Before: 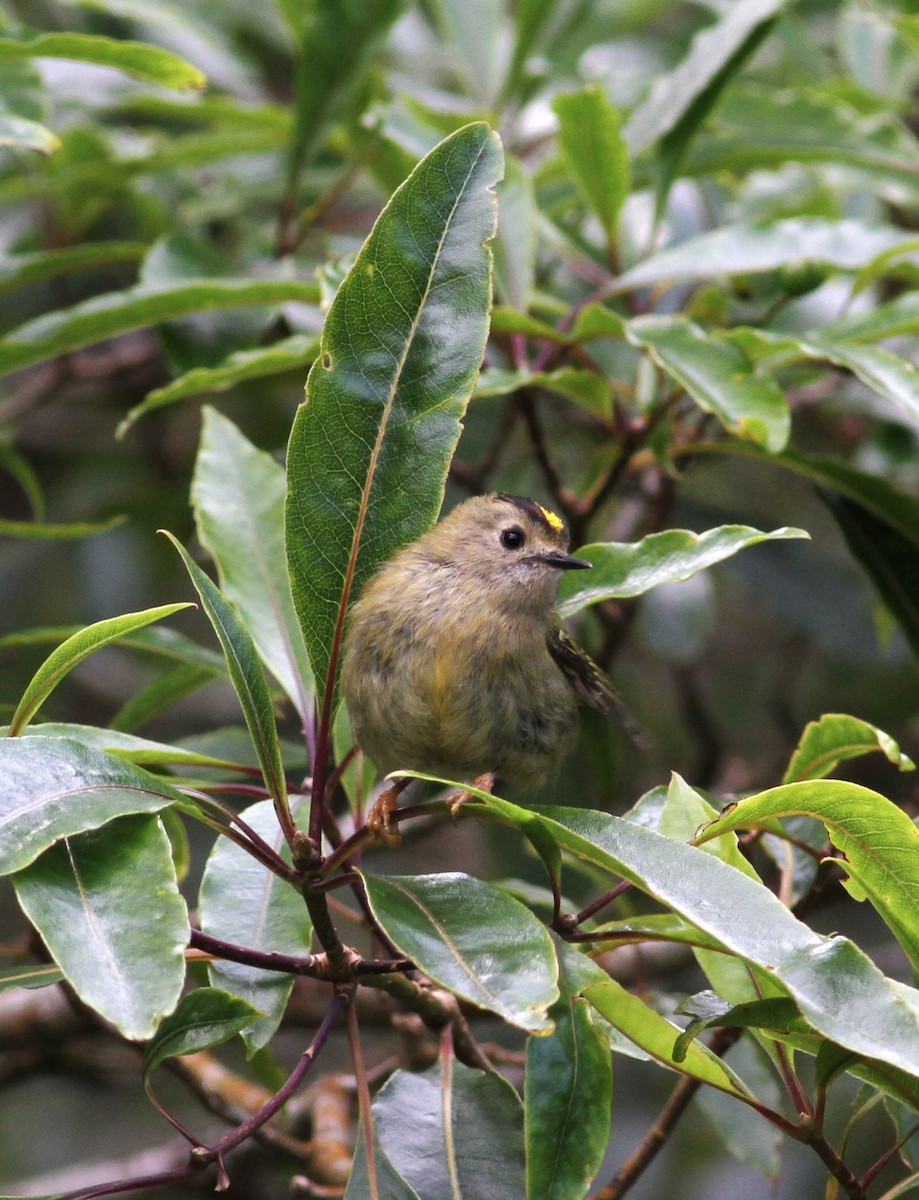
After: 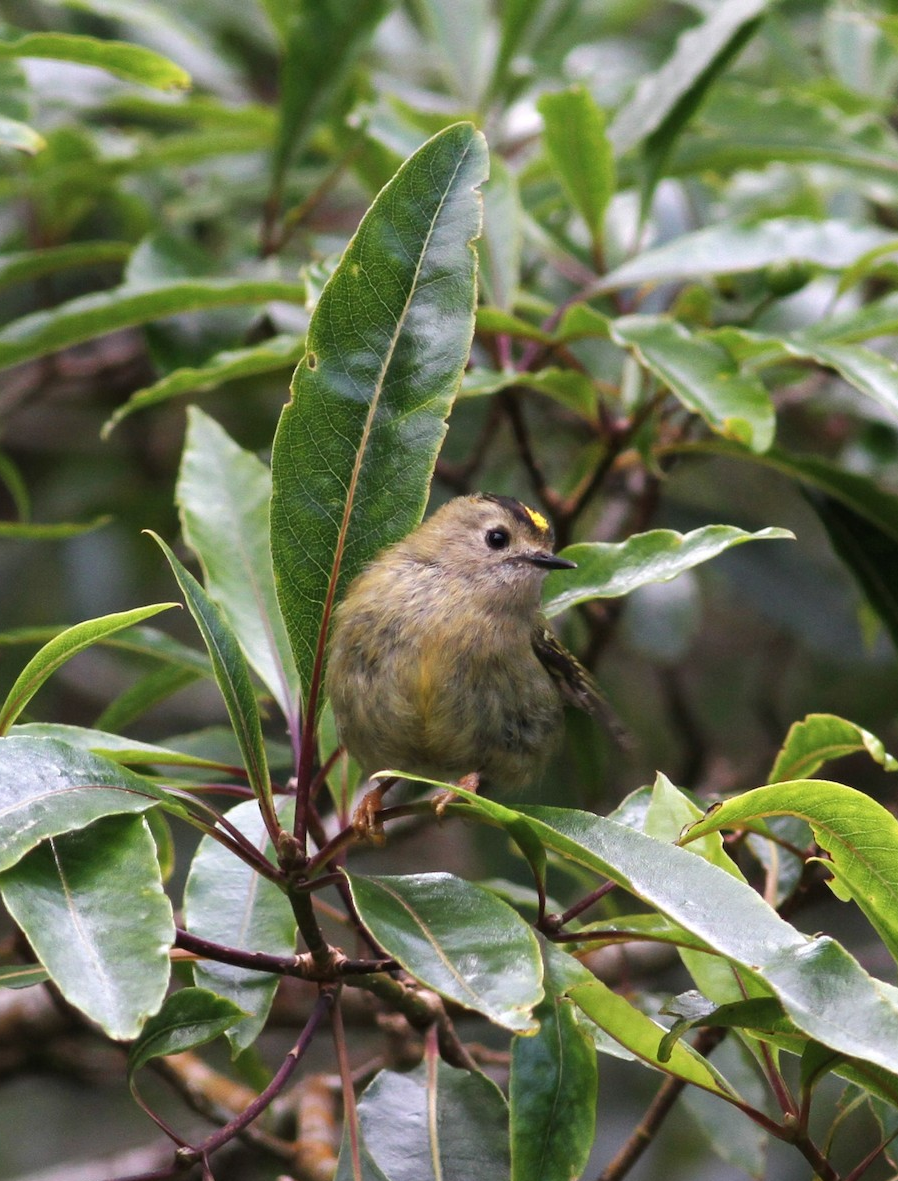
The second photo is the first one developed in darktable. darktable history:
crop and rotate: left 1.648%, right 0.588%, bottom 1.563%
